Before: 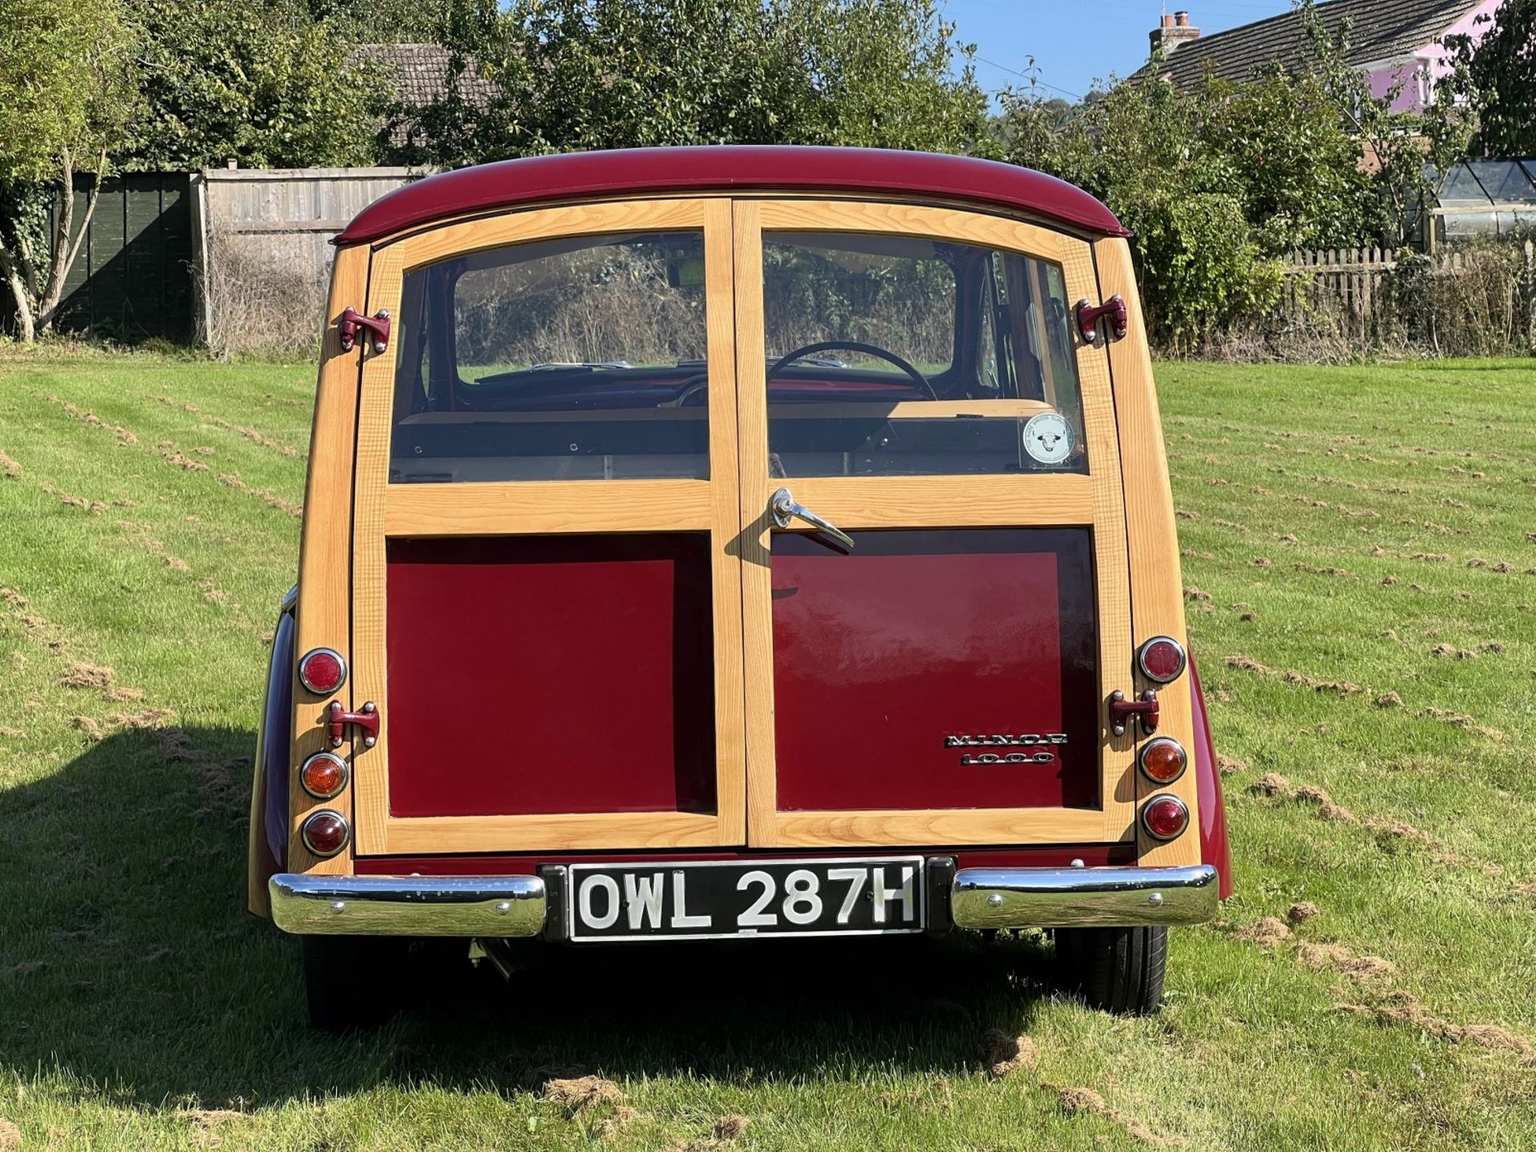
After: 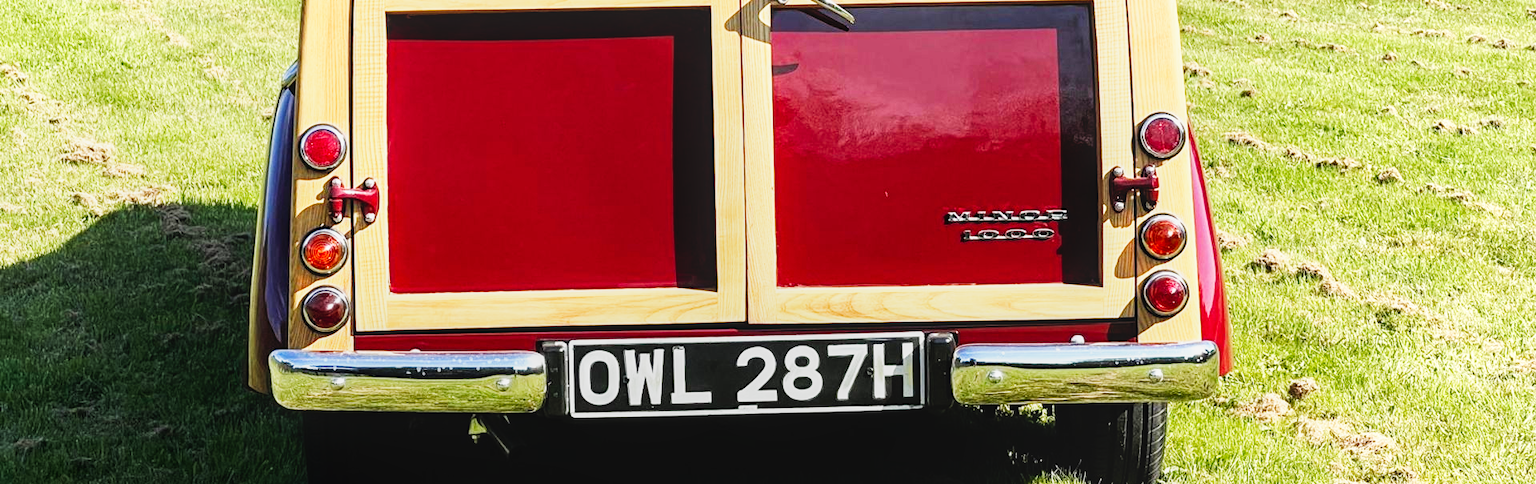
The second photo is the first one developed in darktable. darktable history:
crop: top 45.551%, bottom 12.262%
local contrast: detail 110%
base curve: curves: ch0 [(0, 0) (0.007, 0.004) (0.027, 0.03) (0.046, 0.07) (0.207, 0.54) (0.442, 0.872) (0.673, 0.972) (1, 1)], preserve colors none
